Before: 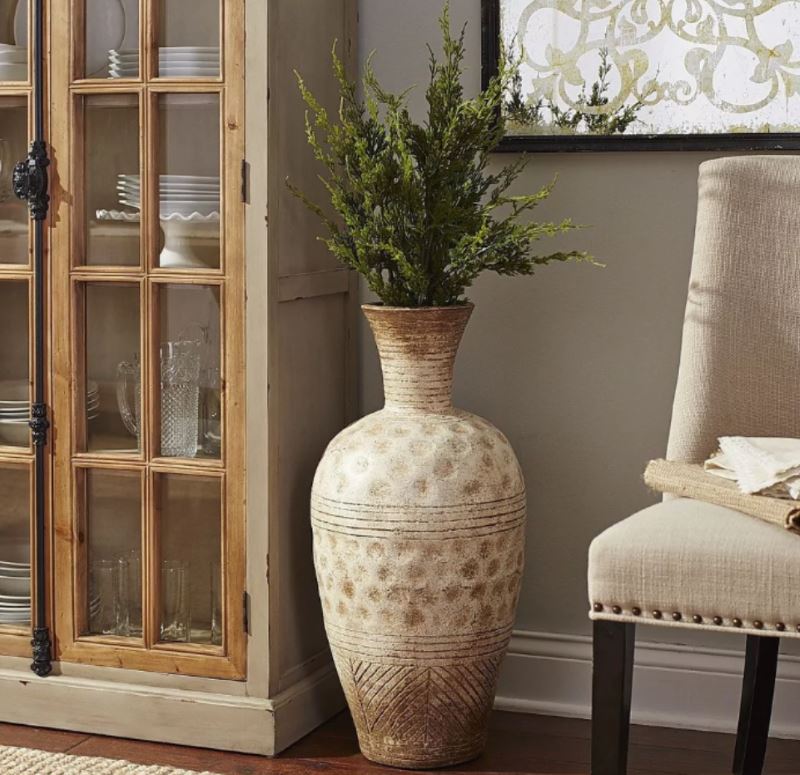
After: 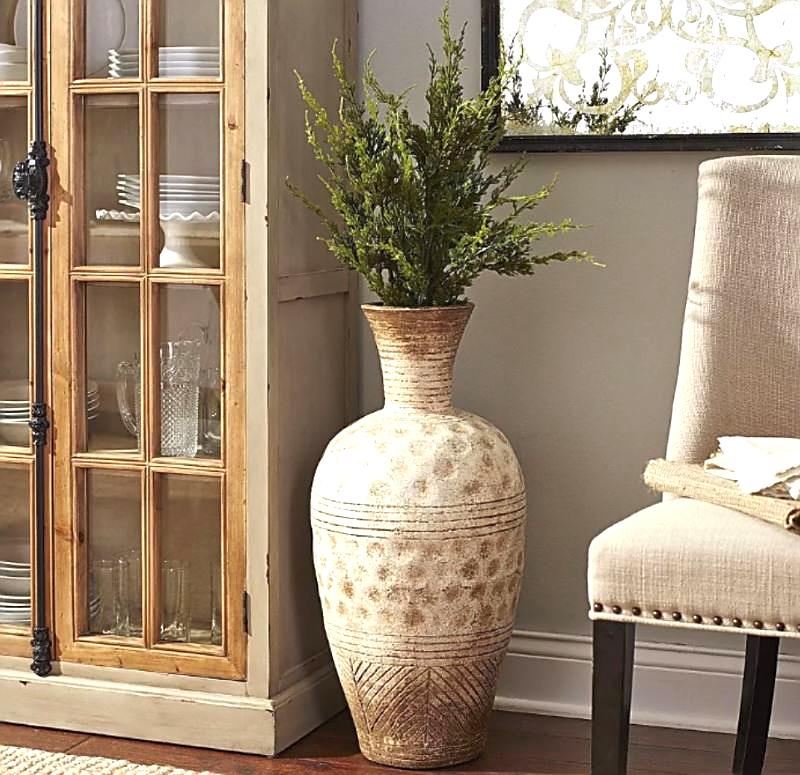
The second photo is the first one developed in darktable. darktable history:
shadows and highlights: shadows 75, highlights -25, soften with gaussian
sharpen: on, module defaults
exposure: black level correction 0, exposure 0.7 EV, compensate exposure bias true, compensate highlight preservation false
